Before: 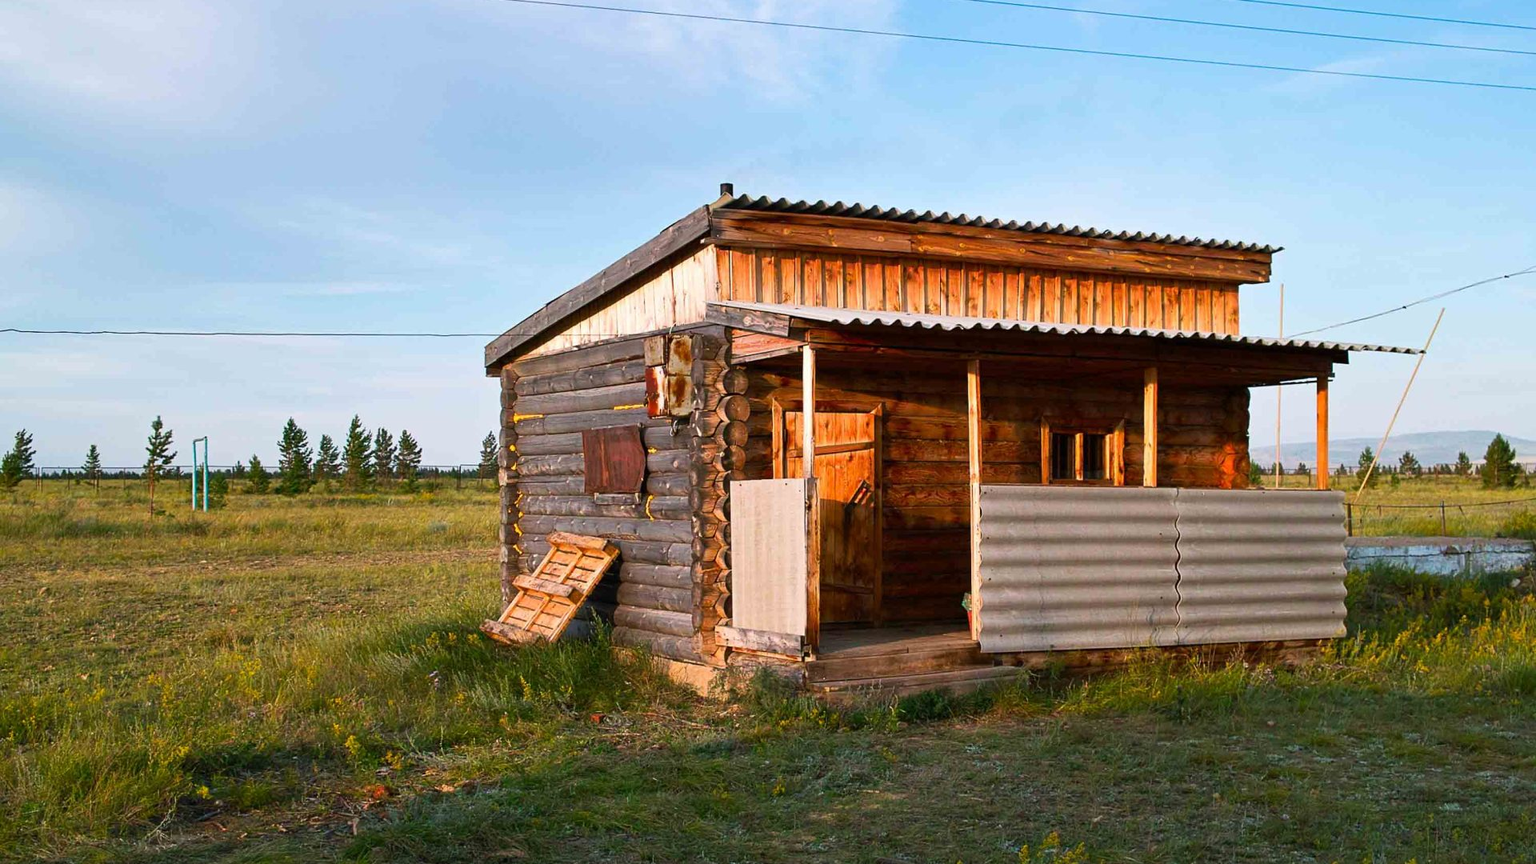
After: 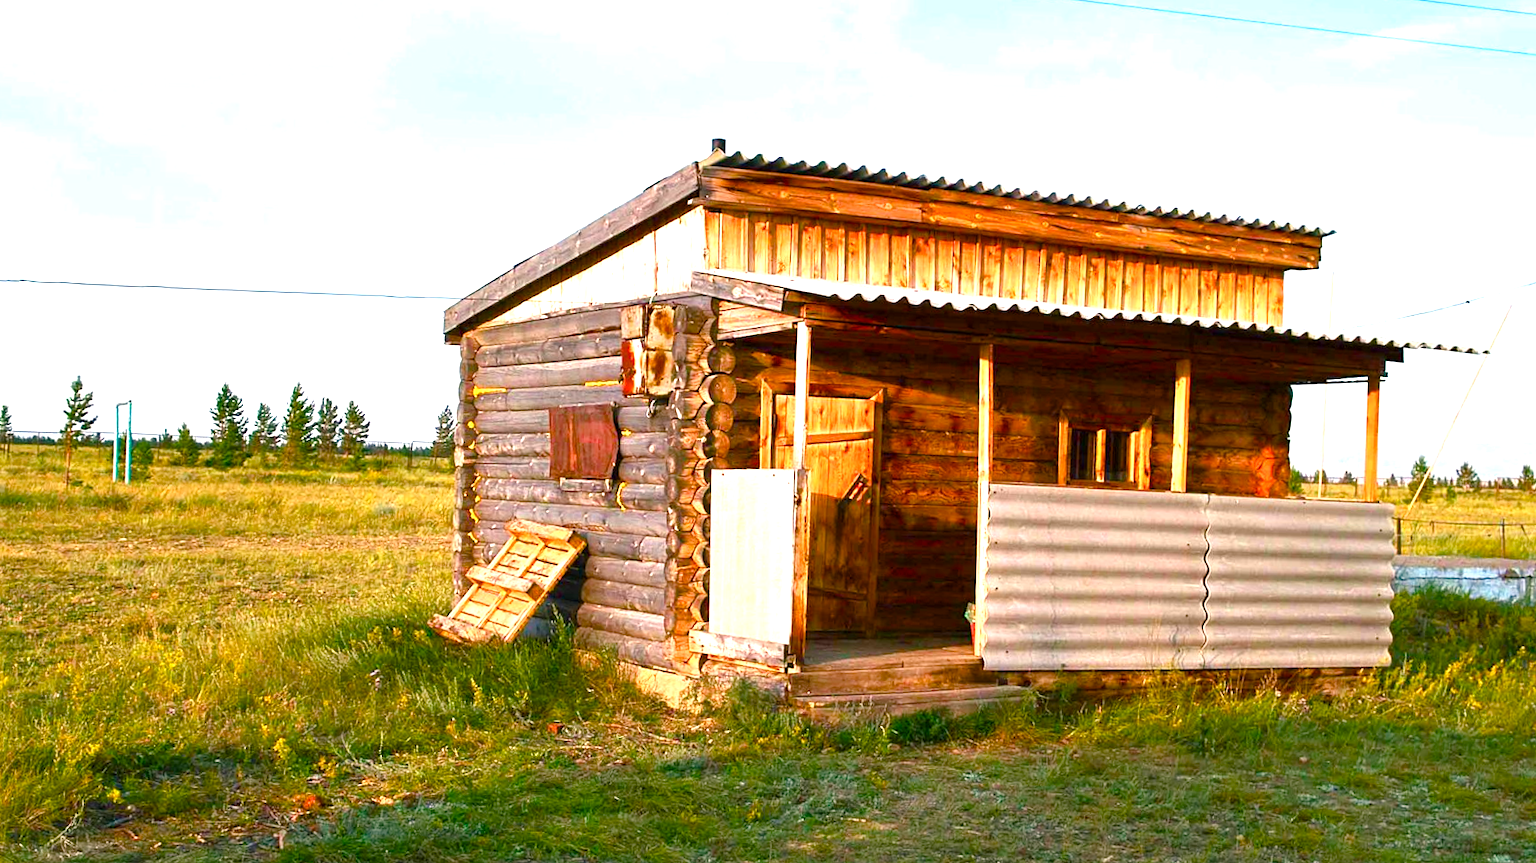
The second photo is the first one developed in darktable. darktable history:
crop and rotate: angle -1.95°, left 3.142%, top 4.142%, right 1.535%, bottom 0.639%
color balance rgb: shadows lift › chroma 2.002%, shadows lift › hue 134.59°, highlights gain › chroma 2.021%, highlights gain › hue 64.59°, perceptual saturation grading › global saturation 20%, perceptual saturation grading › highlights -25.087%, perceptual saturation grading › shadows 50.091%, global vibrance 20%
exposure: black level correction 0, exposure 1.199 EV, compensate highlight preservation false
